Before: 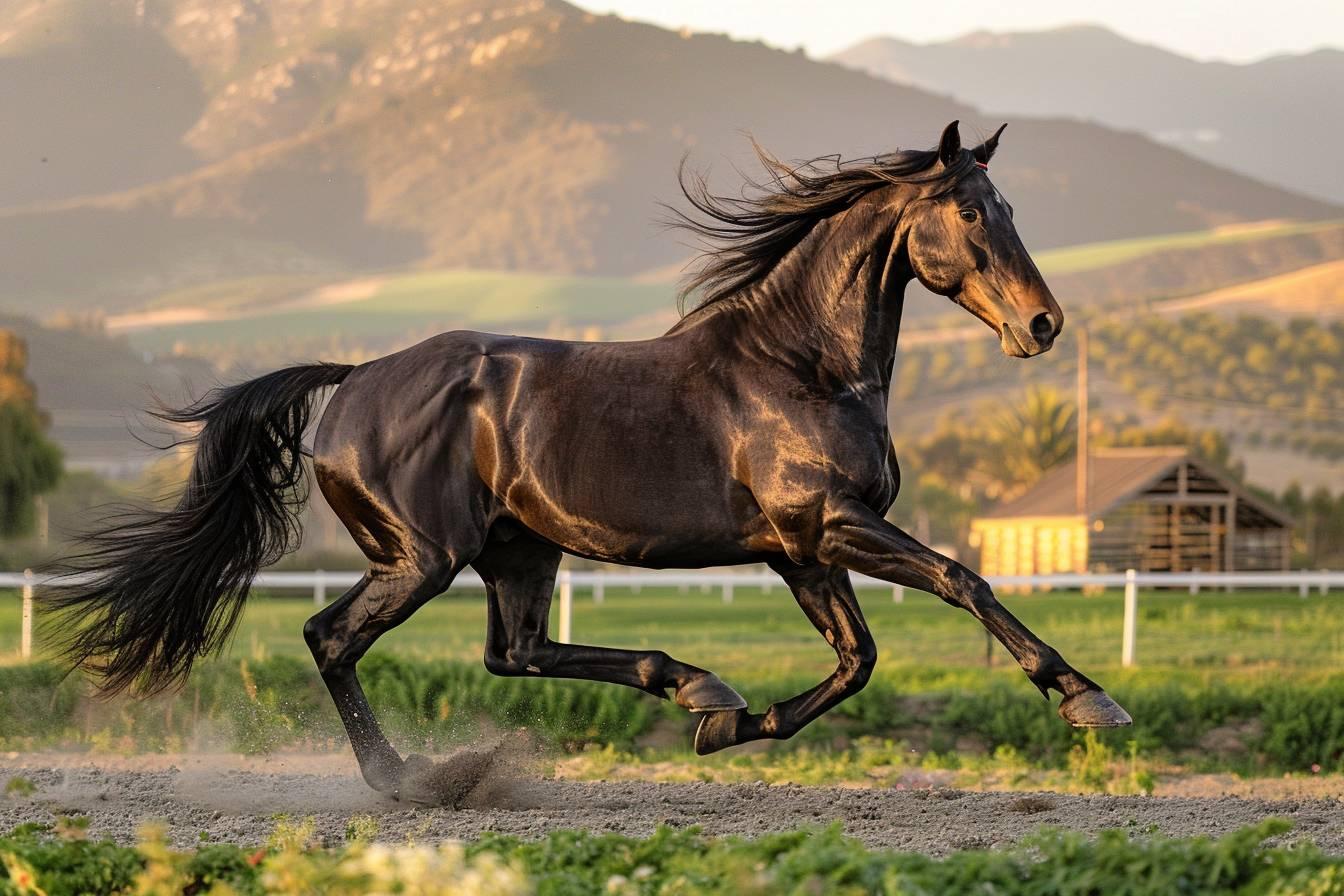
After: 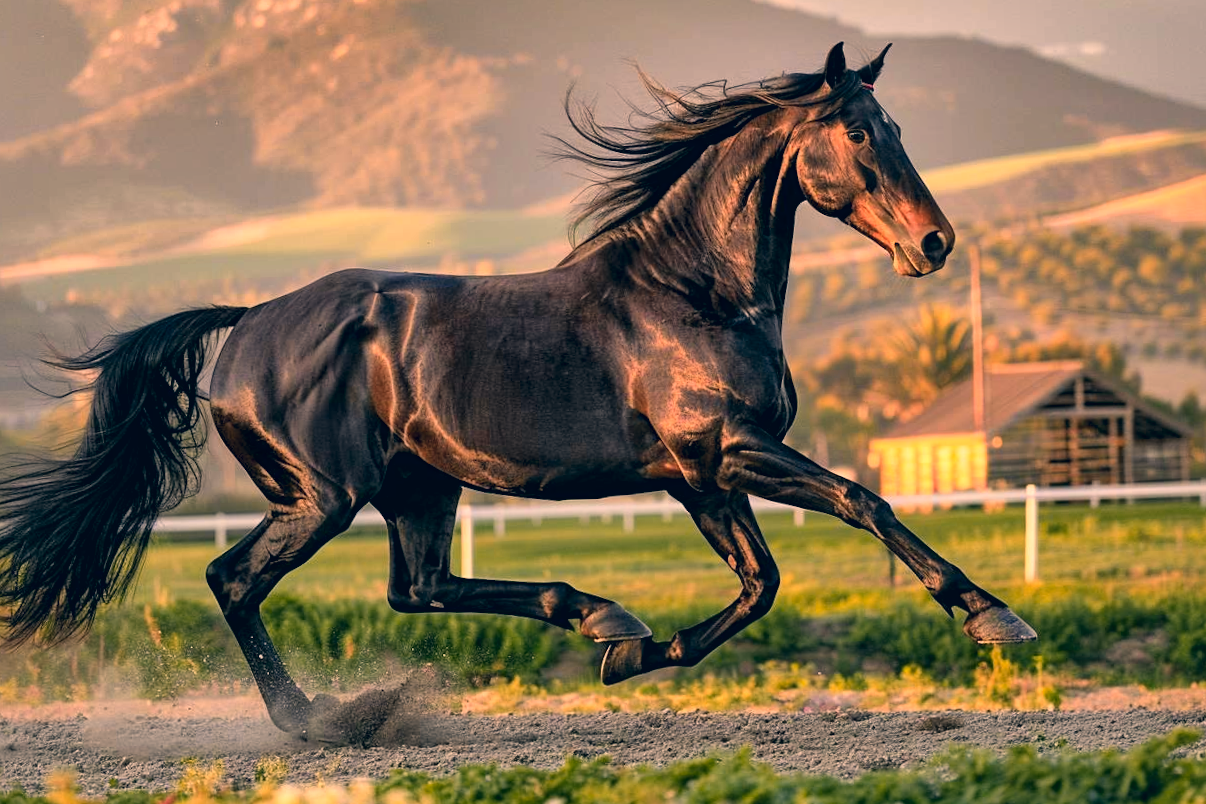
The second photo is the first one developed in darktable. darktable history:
local contrast: mode bilateral grid, contrast 20, coarseness 50, detail 150%, midtone range 0.2
crop and rotate: angle 1.96°, left 5.673%, top 5.673%
color zones: curves: ch1 [(0.235, 0.558) (0.75, 0.5)]; ch2 [(0.25, 0.462) (0.749, 0.457)], mix 40.67%
color correction: highlights a* 10.32, highlights b* 14.66, shadows a* -9.59, shadows b* -15.02
shadows and highlights: shadows 12, white point adjustment 1.2, soften with gaussian
